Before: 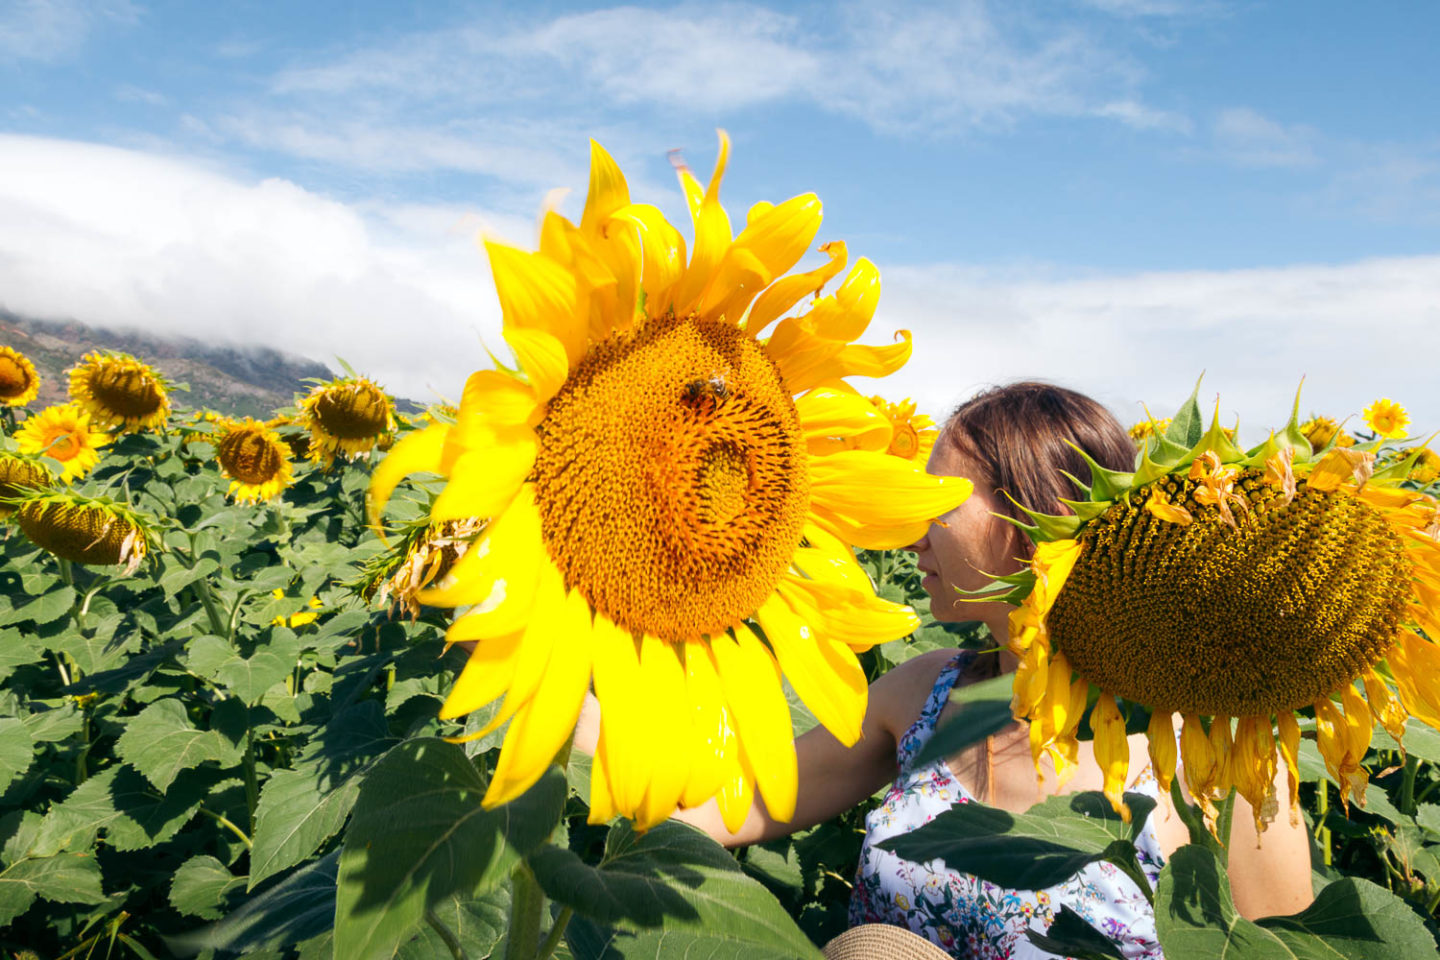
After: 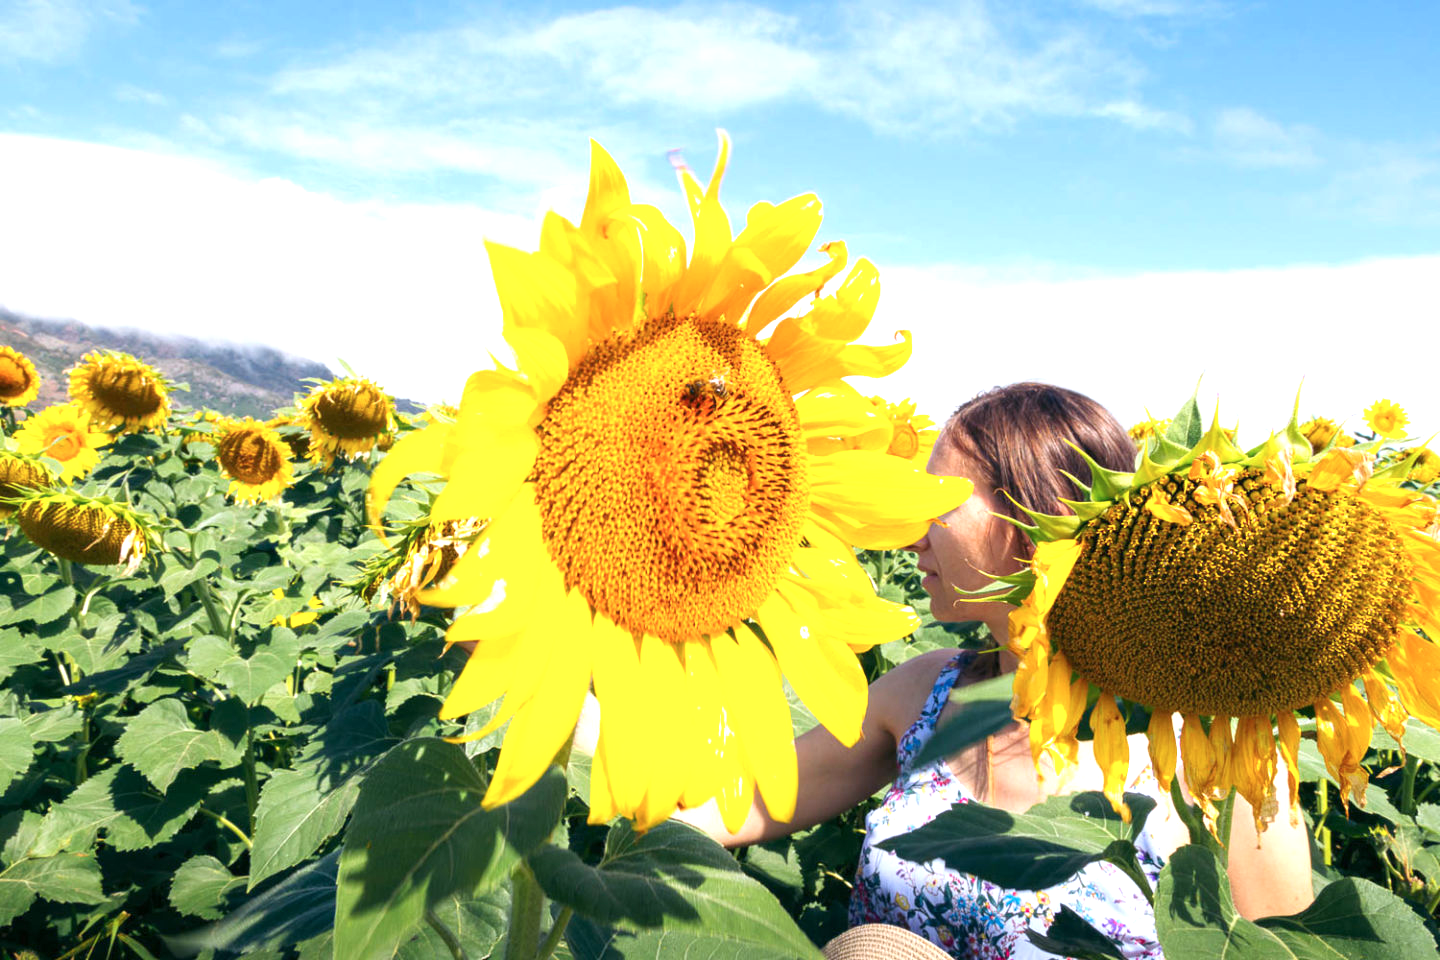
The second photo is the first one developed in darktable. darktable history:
color calibration: illuminant as shot in camera, x 0.358, y 0.373, temperature 4628.91 K
exposure: exposure 0.722 EV, compensate highlight preservation false
